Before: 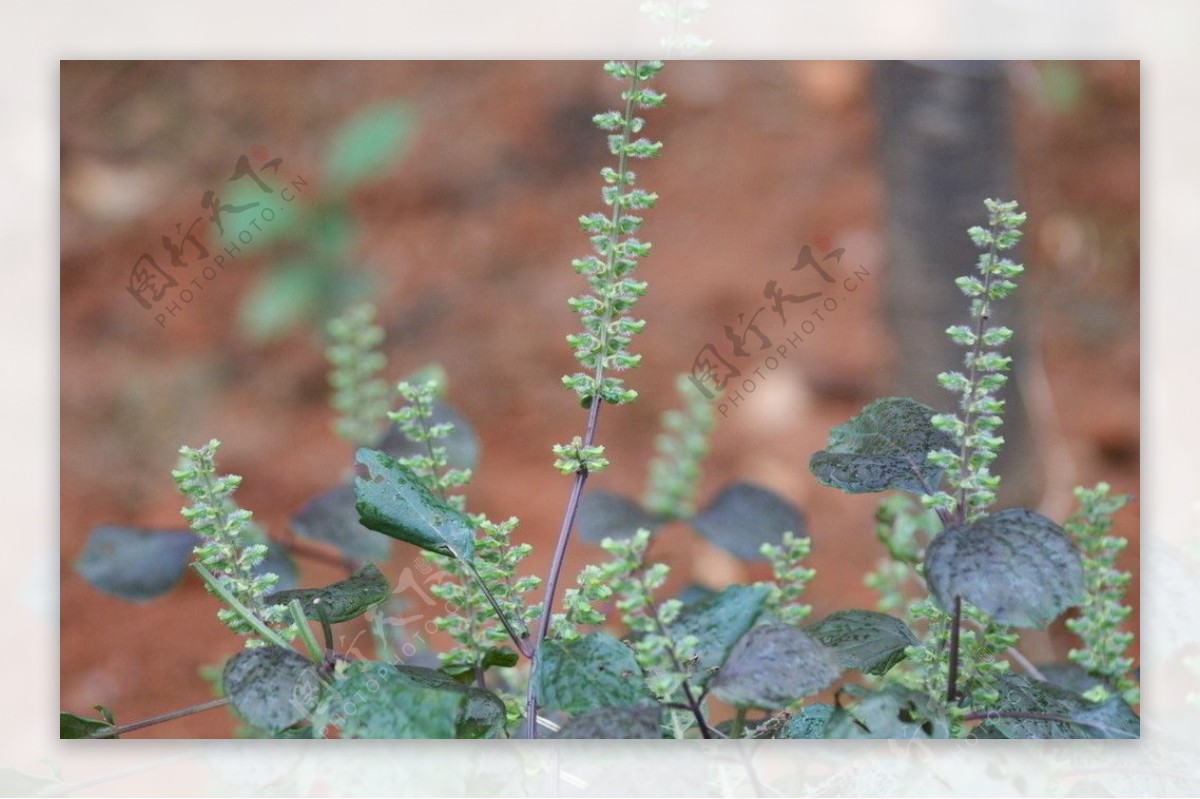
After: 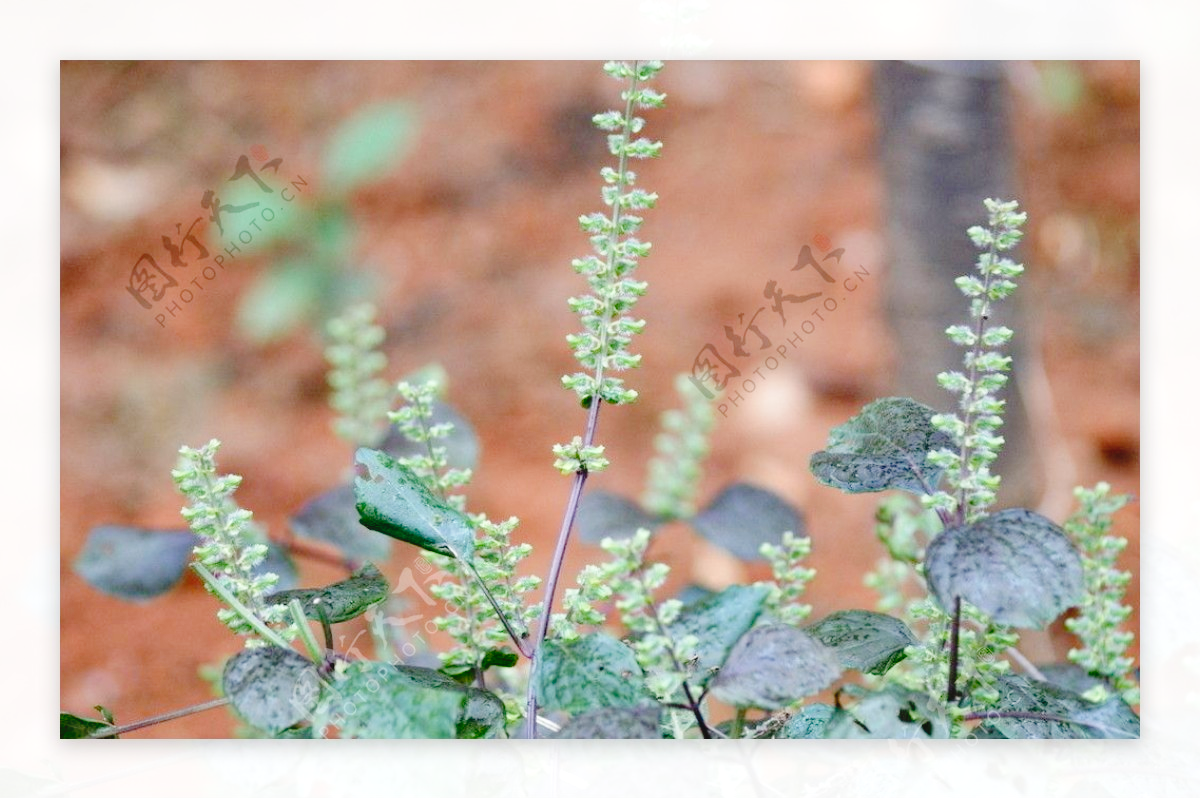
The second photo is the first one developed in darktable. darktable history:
tone curve: curves: ch0 [(0, 0) (0.003, 0.03) (0.011, 0.03) (0.025, 0.033) (0.044, 0.035) (0.069, 0.04) (0.1, 0.046) (0.136, 0.052) (0.177, 0.08) (0.224, 0.121) (0.277, 0.225) (0.335, 0.343) (0.399, 0.456) (0.468, 0.555) (0.543, 0.647) (0.623, 0.732) (0.709, 0.808) (0.801, 0.886) (0.898, 0.947) (1, 1)], preserve colors none
exposure: exposure 0.2 EV, compensate highlight preservation false
